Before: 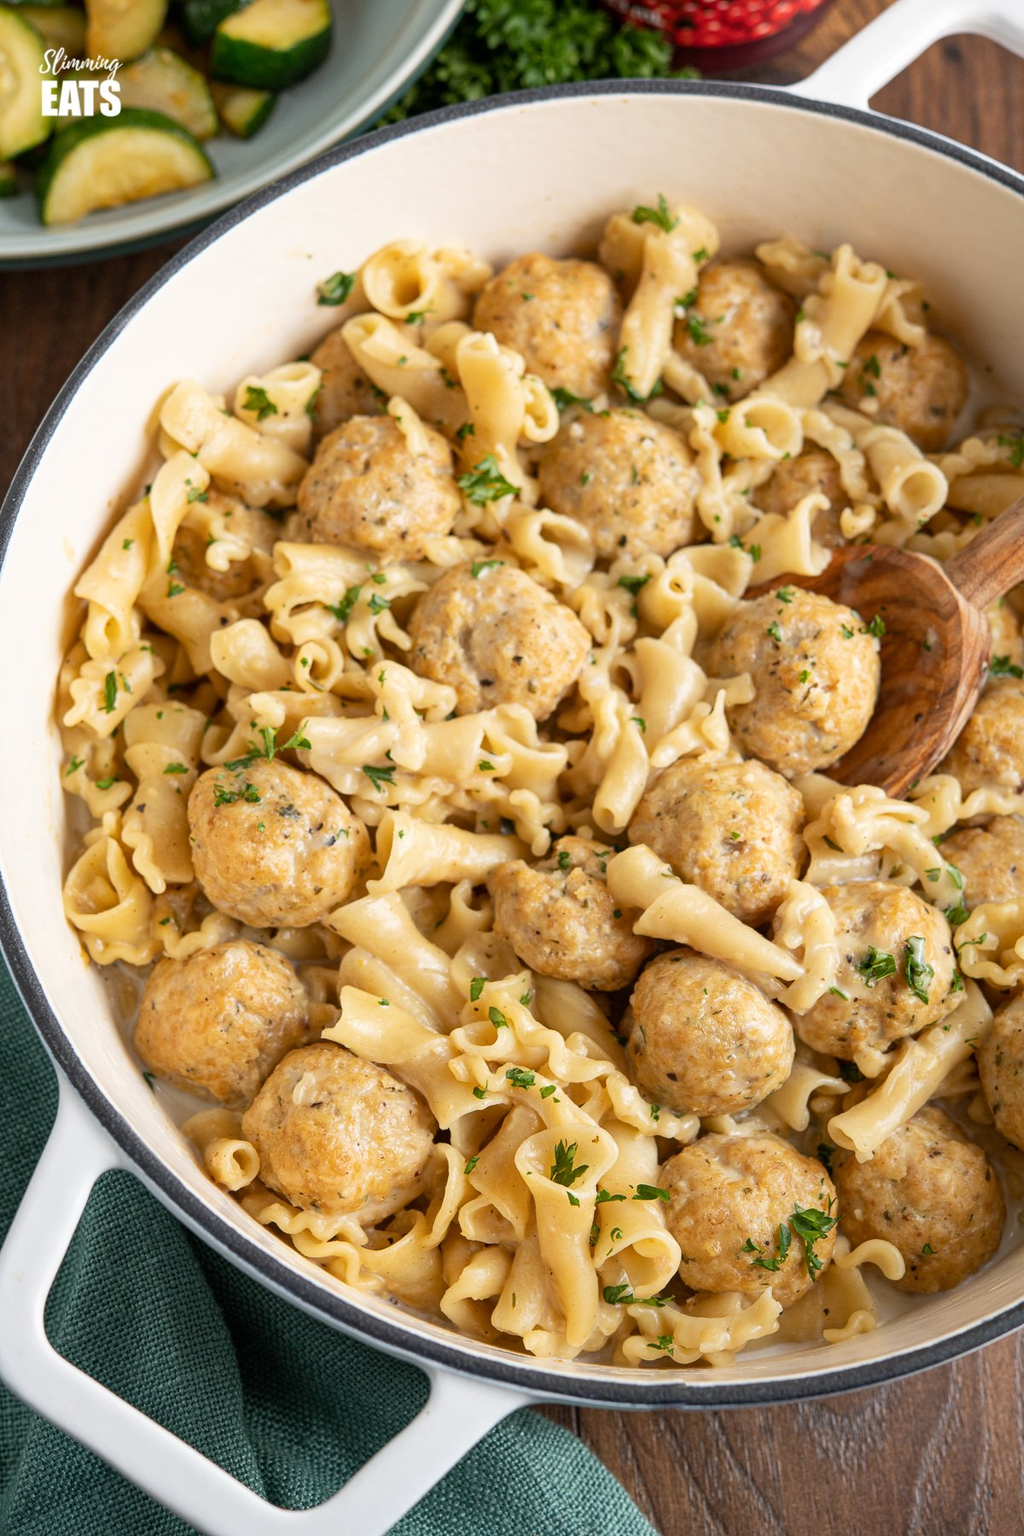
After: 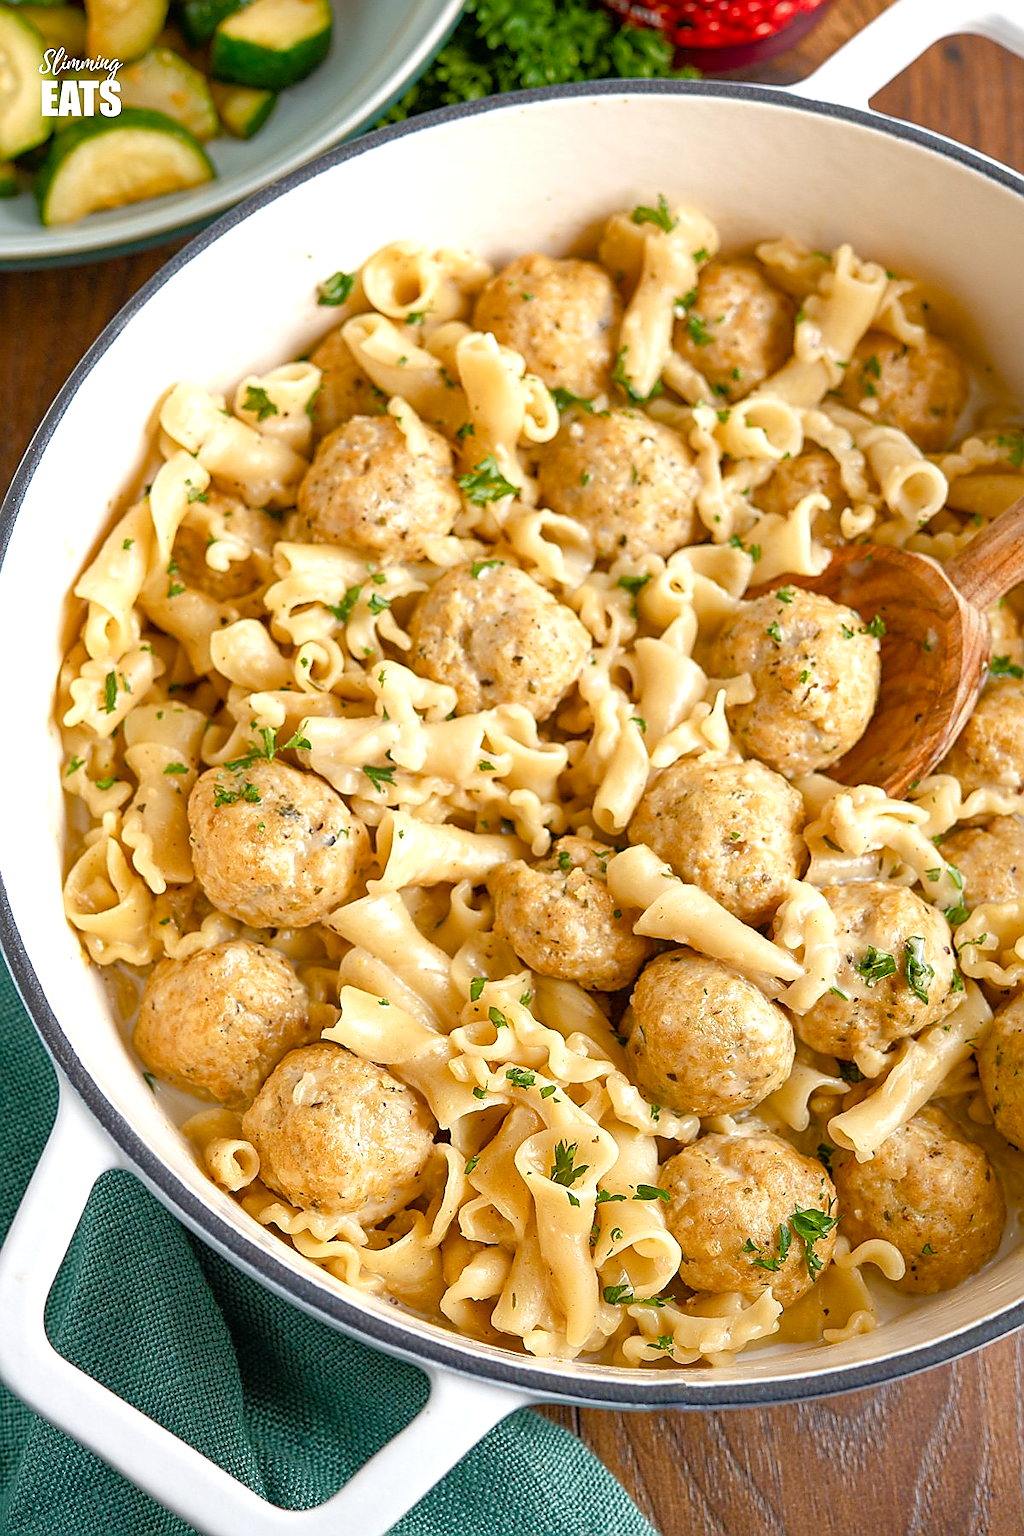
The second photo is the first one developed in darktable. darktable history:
tone equalizer: -8 EV 0.22 EV, -7 EV 0.421 EV, -6 EV 0.396 EV, -5 EV 0.229 EV, -3 EV -0.251 EV, -2 EV -0.395 EV, -1 EV -0.435 EV, +0 EV -0.263 EV, edges refinement/feathering 500, mask exposure compensation -1.57 EV, preserve details no
color balance rgb: perceptual saturation grading › global saturation 0.399%, perceptual saturation grading › highlights -17.523%, perceptual saturation grading › mid-tones 33.361%, perceptual saturation grading › shadows 50.53%, global vibrance 20%
exposure: black level correction 0, exposure 0.695 EV, compensate highlight preservation false
sharpen: radius 1.4, amount 1.249, threshold 0.737
